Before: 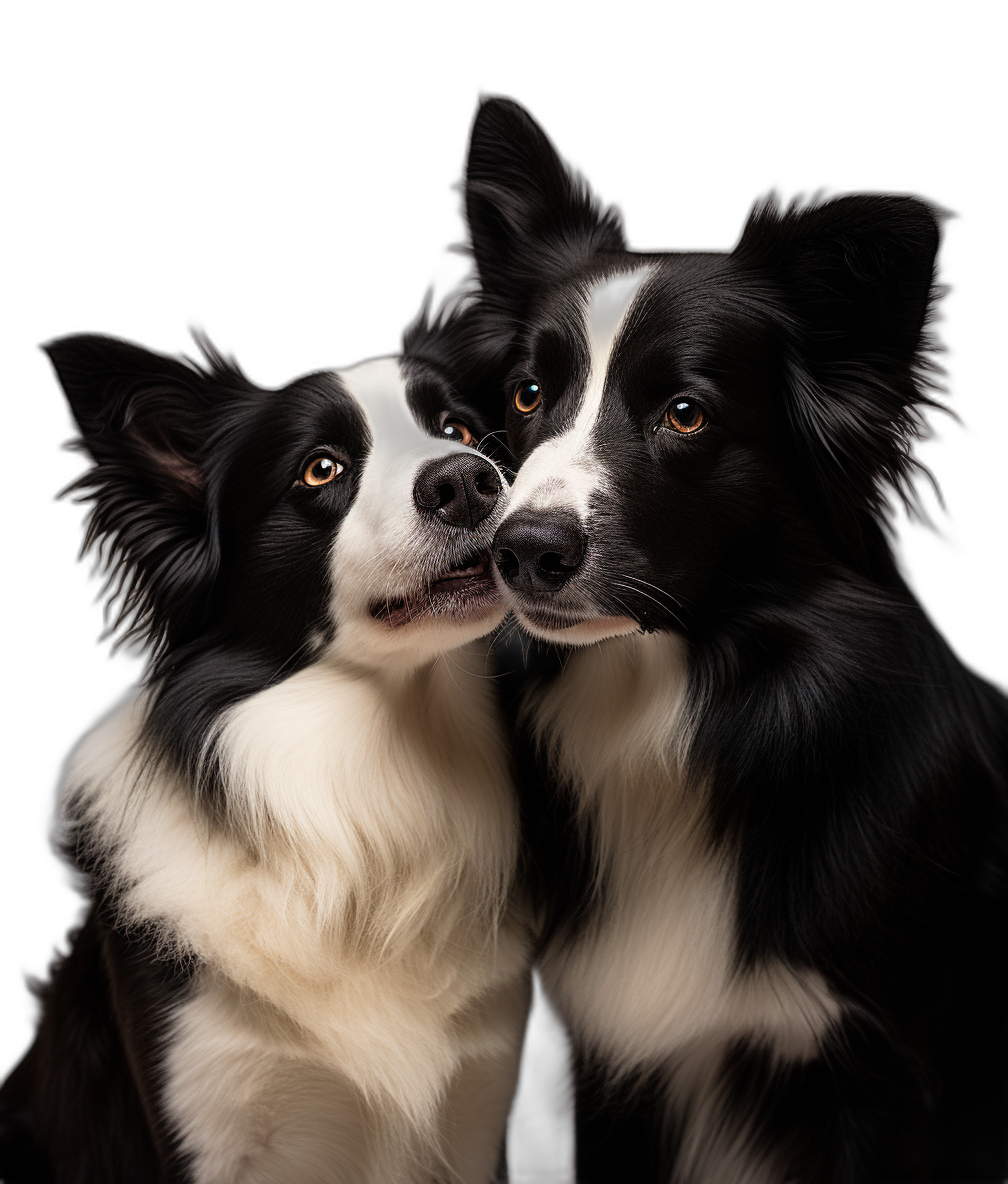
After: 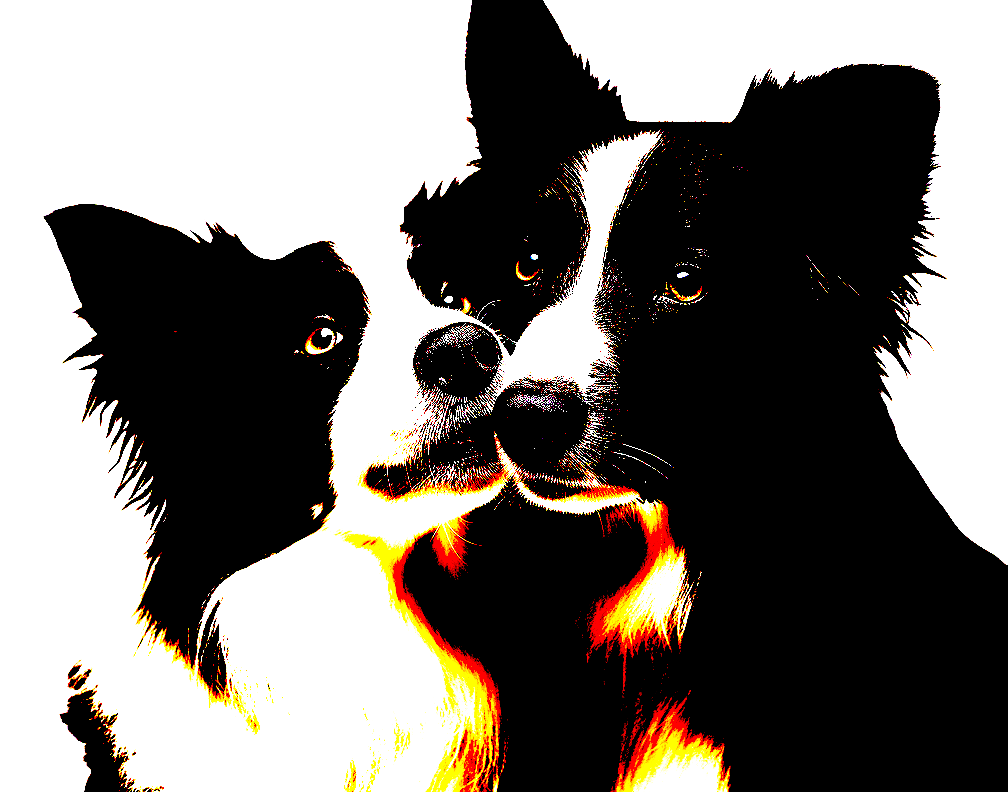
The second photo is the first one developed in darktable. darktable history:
exposure: black level correction 0.1, exposure 3.089 EV, compensate highlight preservation false
base curve: curves: ch0 [(0, 0) (0.297, 0.298) (1, 1)]
crop: top 11.138%, bottom 21.953%
